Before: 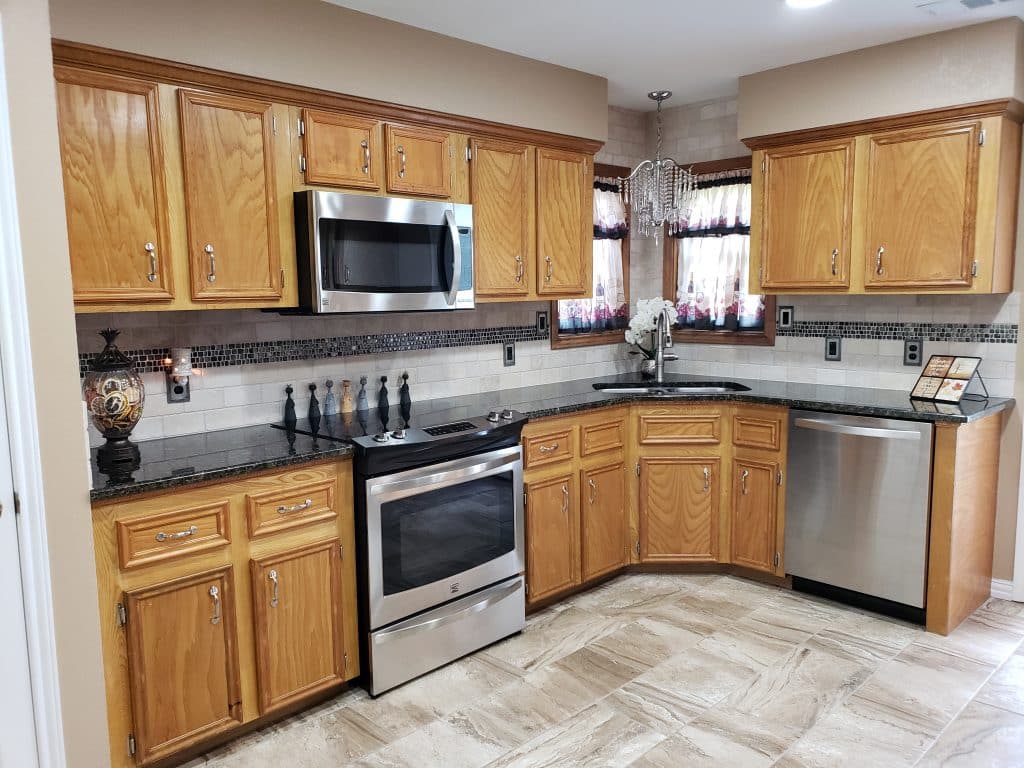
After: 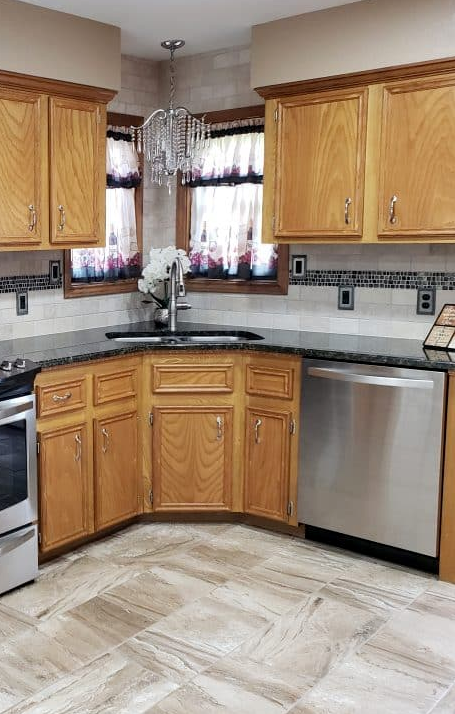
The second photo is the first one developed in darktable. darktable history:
crop: left 47.628%, top 6.643%, right 7.874%
color balance: mode lift, gamma, gain (sRGB), lift [0.97, 1, 1, 1], gamma [1.03, 1, 1, 1]
